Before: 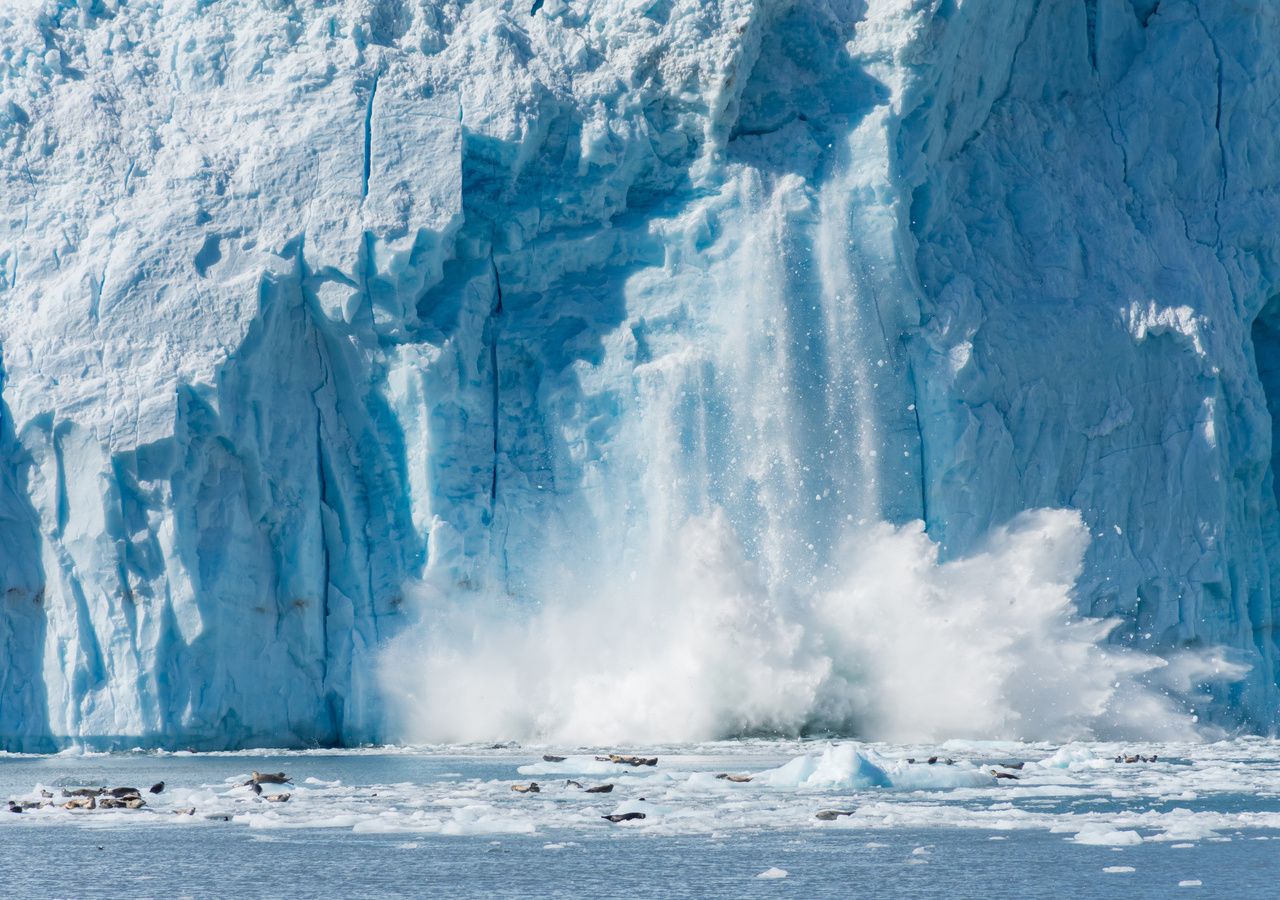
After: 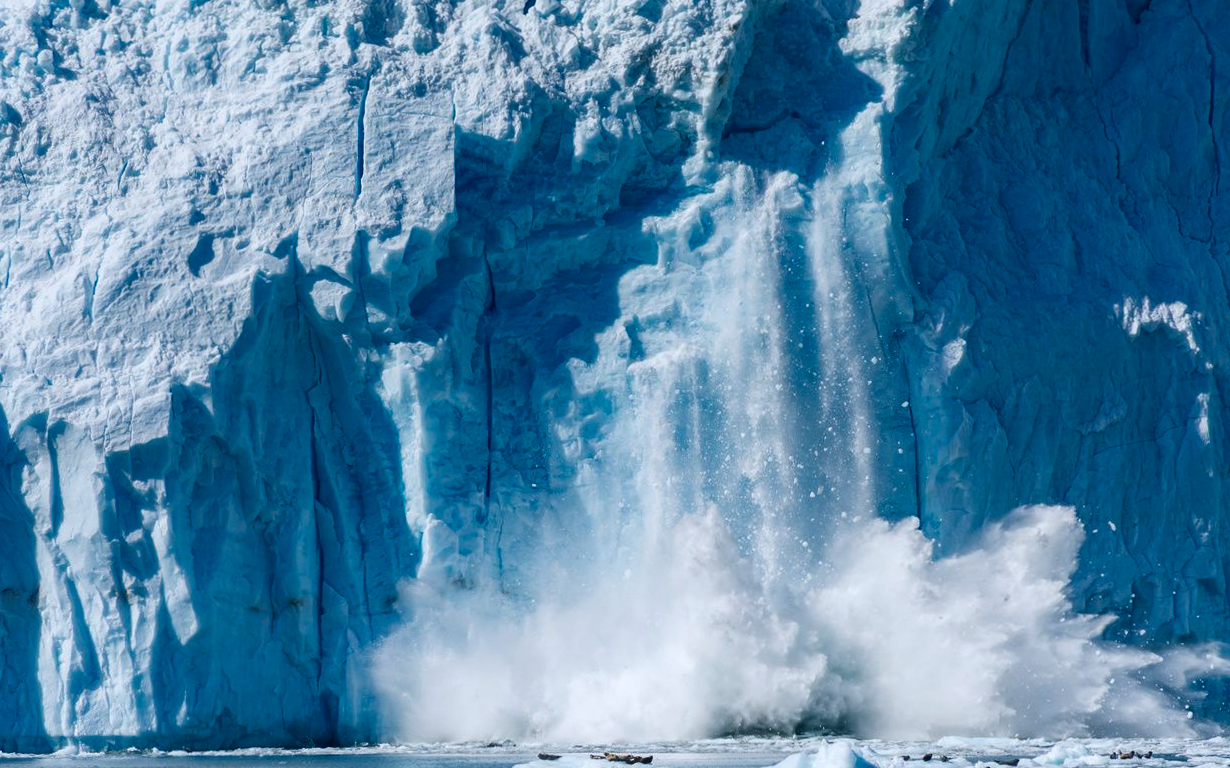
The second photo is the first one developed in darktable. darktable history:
crop and rotate: angle 0.2°, left 0.275%, right 3.127%, bottom 14.18%
contrast brightness saturation: contrast 0.13, brightness -0.24, saturation 0.14
white balance: red 0.976, blue 1.04
